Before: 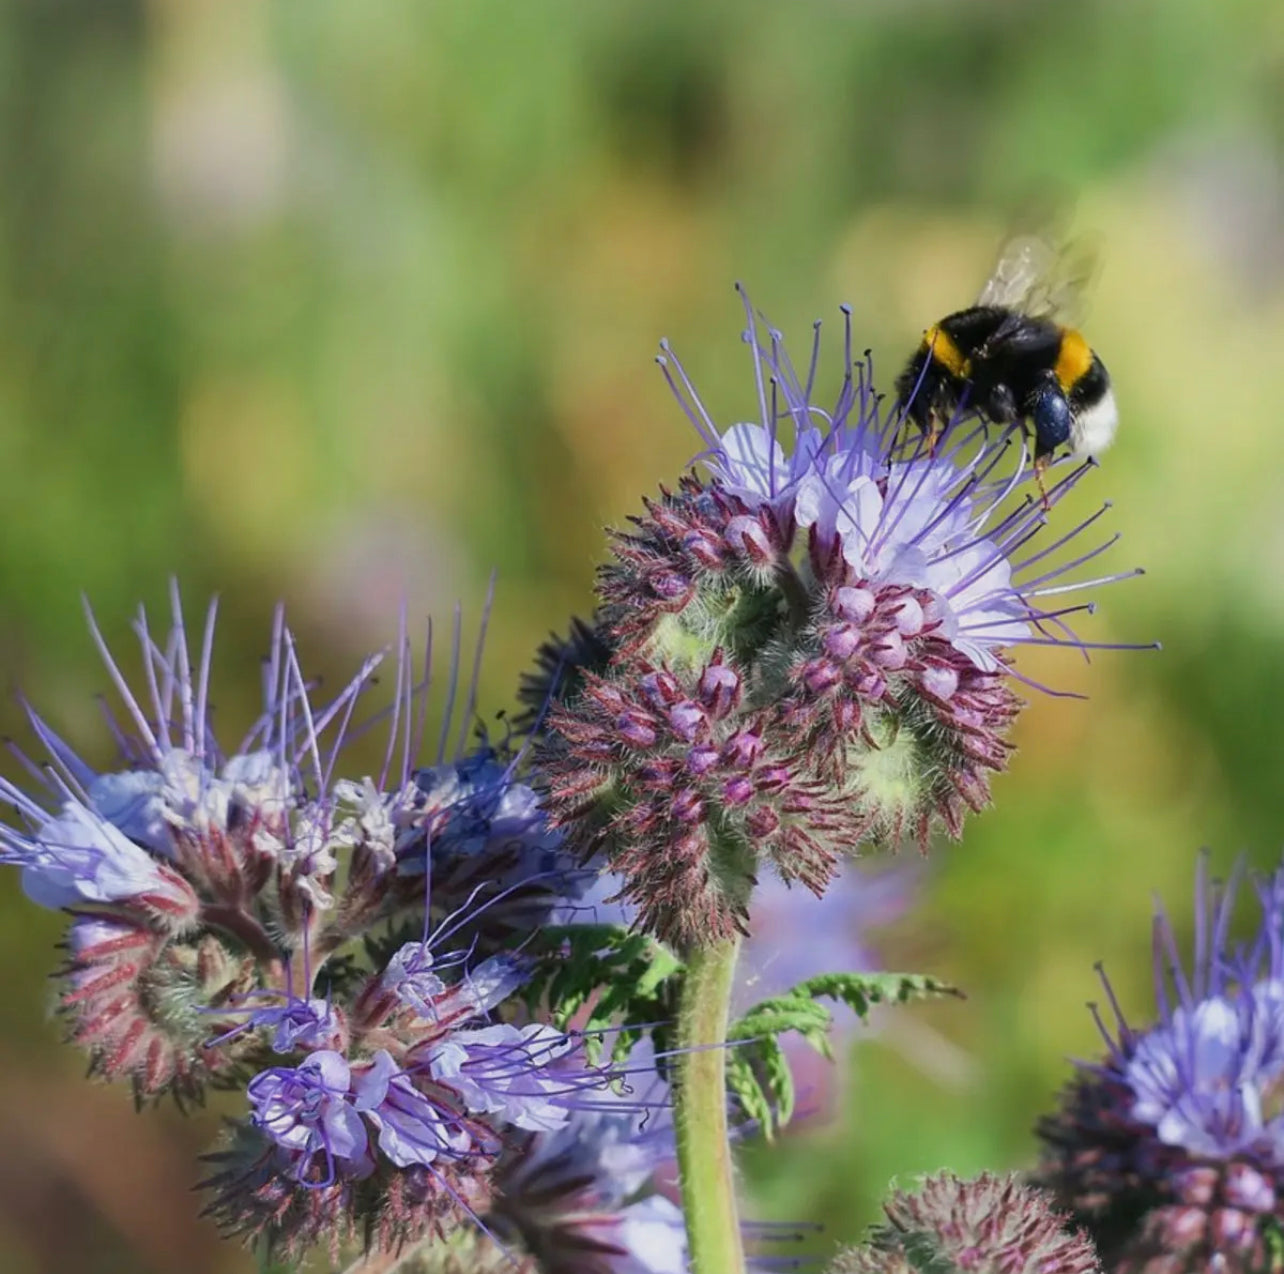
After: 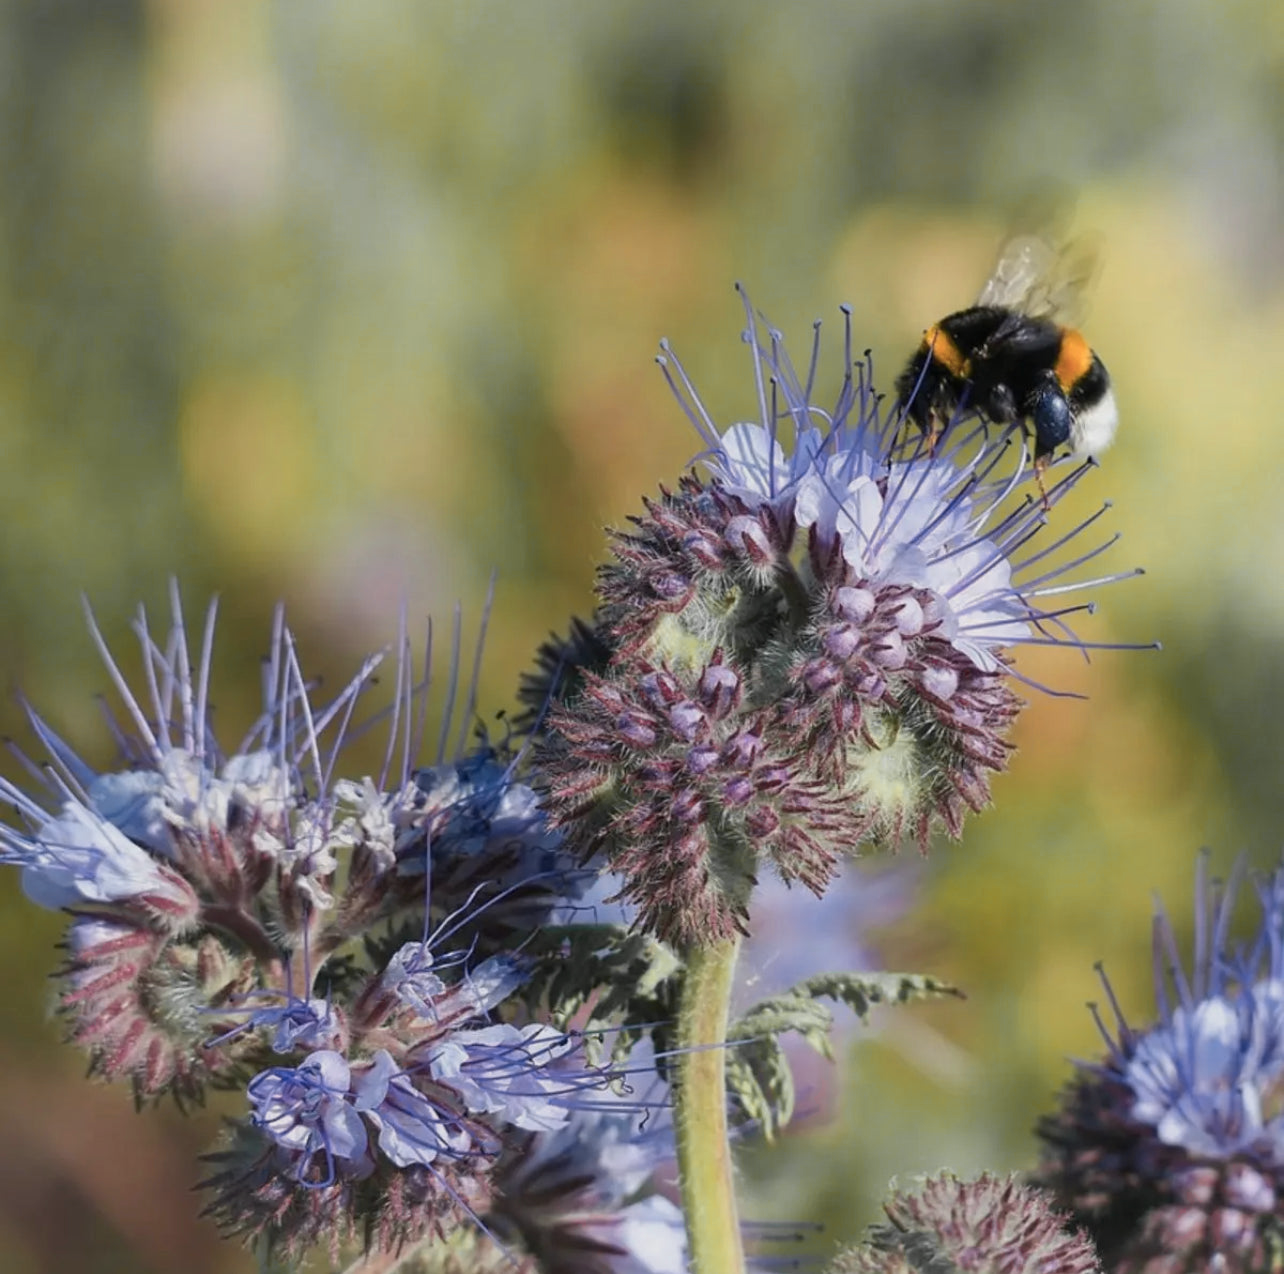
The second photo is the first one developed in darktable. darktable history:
contrast brightness saturation: contrast 0.005, saturation -0.067
color zones: curves: ch1 [(0.29, 0.492) (0.373, 0.185) (0.509, 0.481)]; ch2 [(0.25, 0.462) (0.749, 0.457)], mix 42%
